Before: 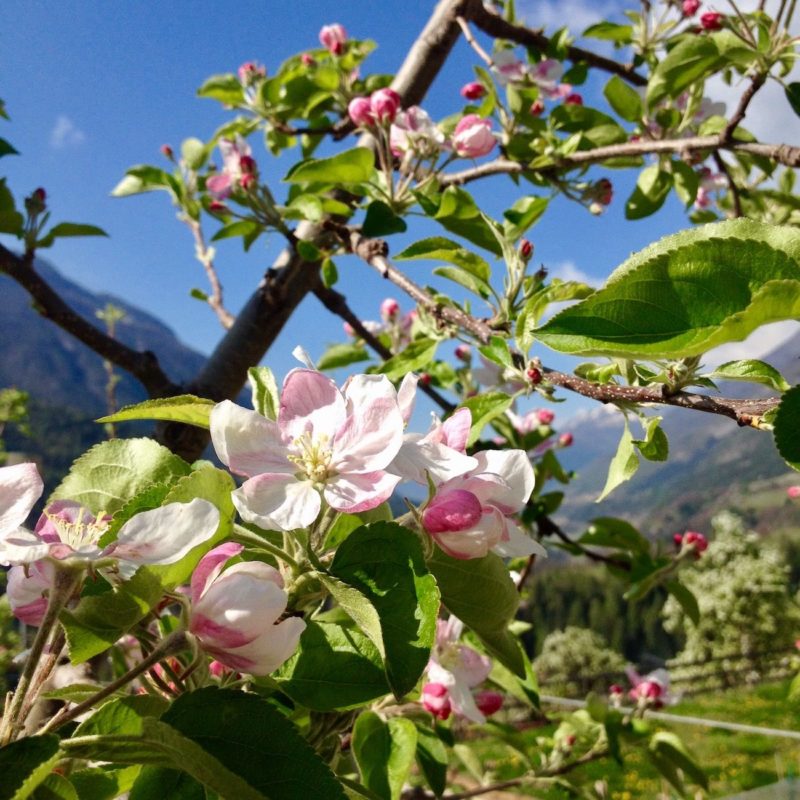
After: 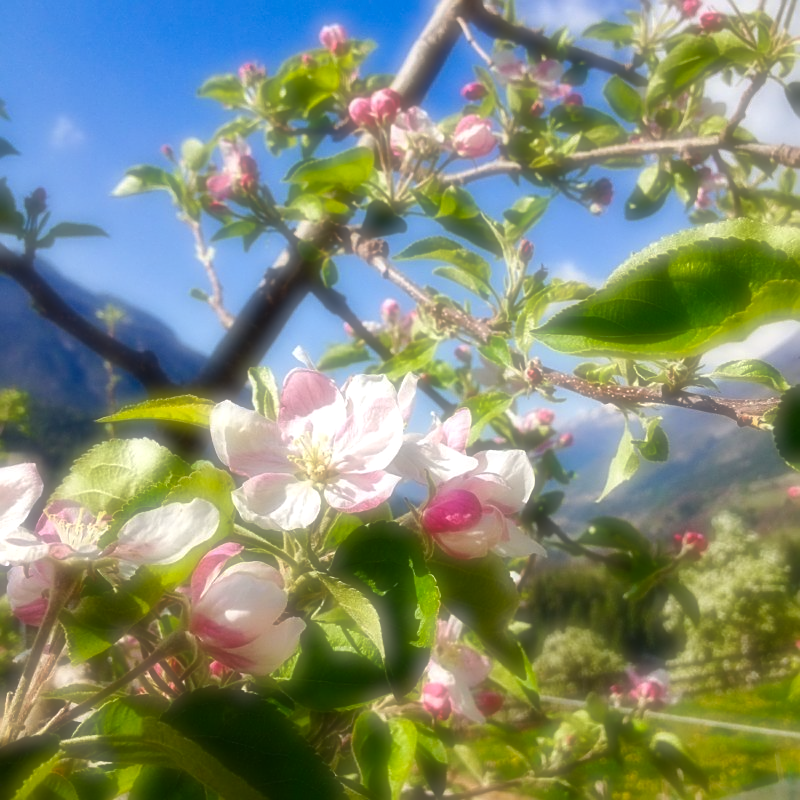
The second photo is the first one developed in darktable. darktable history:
soften: on, module defaults
color balance rgb: linear chroma grading › global chroma 10%, perceptual saturation grading › global saturation 5%, perceptual brilliance grading › global brilliance 4%, global vibrance 7%, saturation formula JzAzBz (2021)
exposure: exposure 0.217 EV, compensate highlight preservation false
sharpen: on, module defaults
